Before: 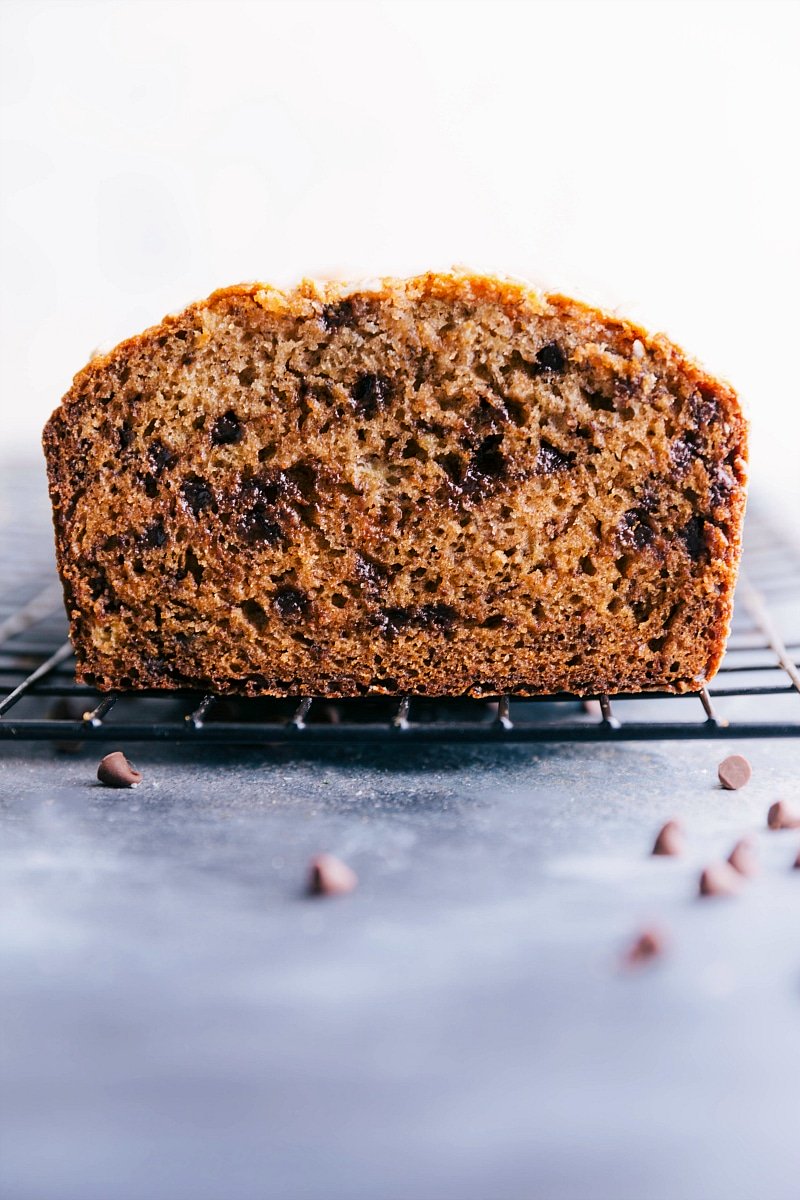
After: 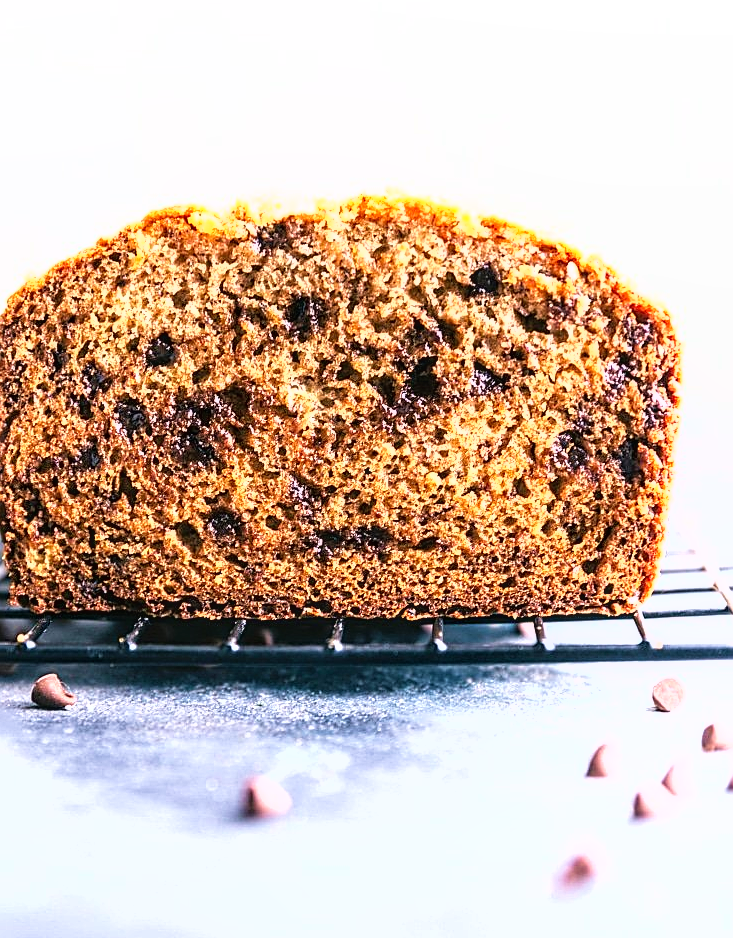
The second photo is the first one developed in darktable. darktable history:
crop: left 8.357%, top 6.528%, bottom 15.293%
tone equalizer: -8 EV -0.433 EV, -7 EV -0.426 EV, -6 EV -0.35 EV, -5 EV -0.24 EV, -3 EV 0.244 EV, -2 EV 0.307 EV, -1 EV 0.384 EV, +0 EV 0.405 EV
sharpen: on, module defaults
shadows and highlights: shadows -8.43, white point adjustment 1.35, highlights 11.09
exposure: black level correction 0, exposure 0.7 EV, compensate exposure bias true, compensate highlight preservation false
velvia: on, module defaults
local contrast: on, module defaults
